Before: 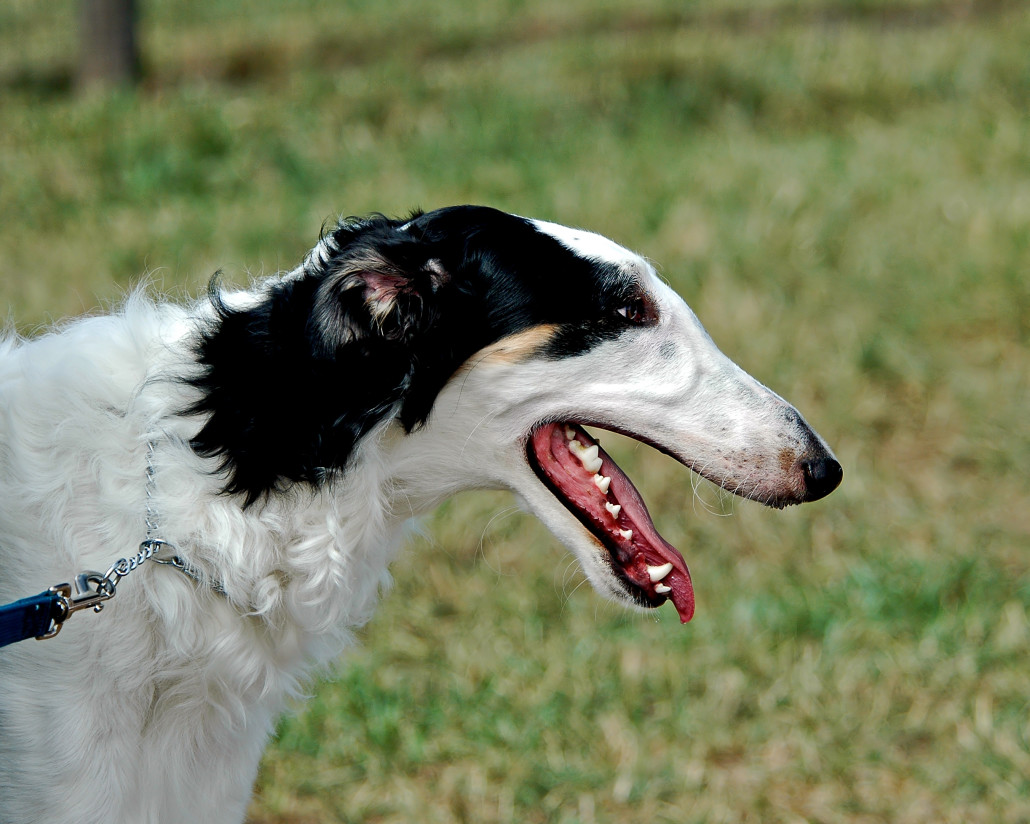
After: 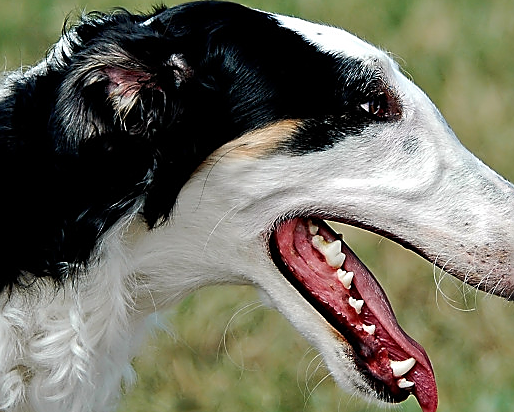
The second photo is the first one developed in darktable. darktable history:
crop: left 25%, top 25%, right 25%, bottom 25%
sharpen: radius 1.4, amount 1.25, threshold 0.7
